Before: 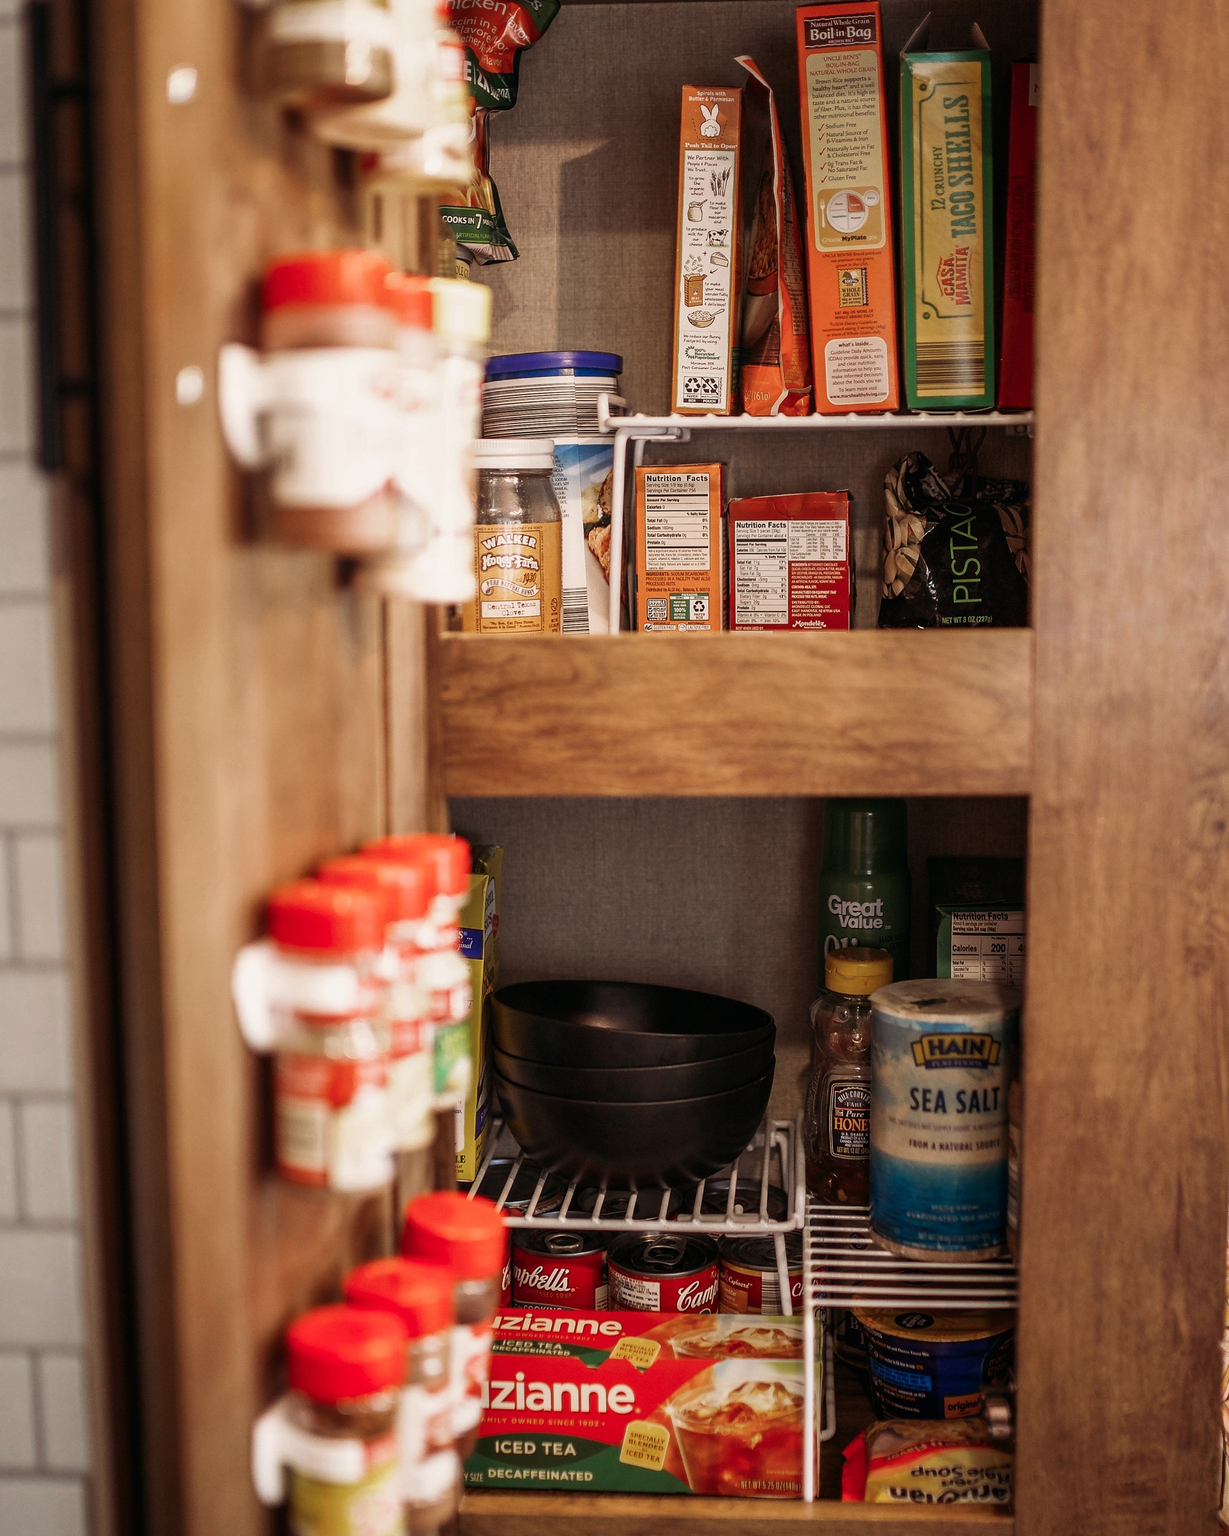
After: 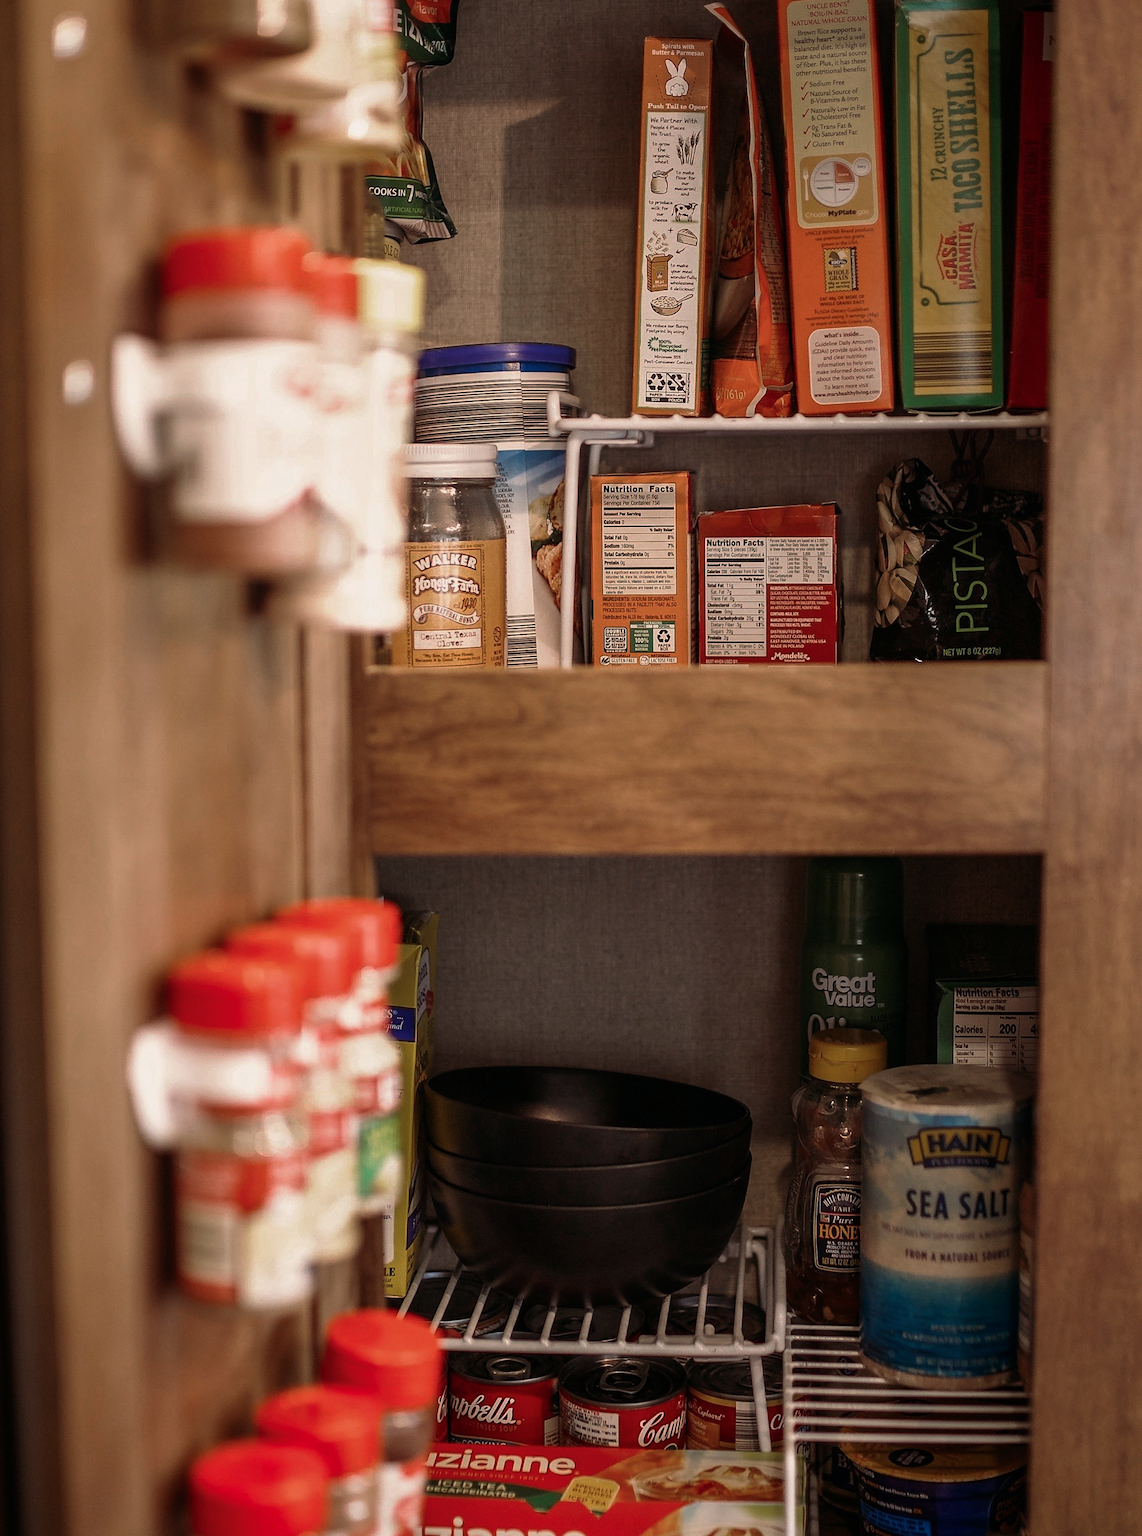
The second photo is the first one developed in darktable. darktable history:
base curve: curves: ch0 [(0, 0) (0.595, 0.418) (1, 1)], preserve colors none
white balance: emerald 1
crop: left 9.929%, top 3.475%, right 9.188%, bottom 9.529%
